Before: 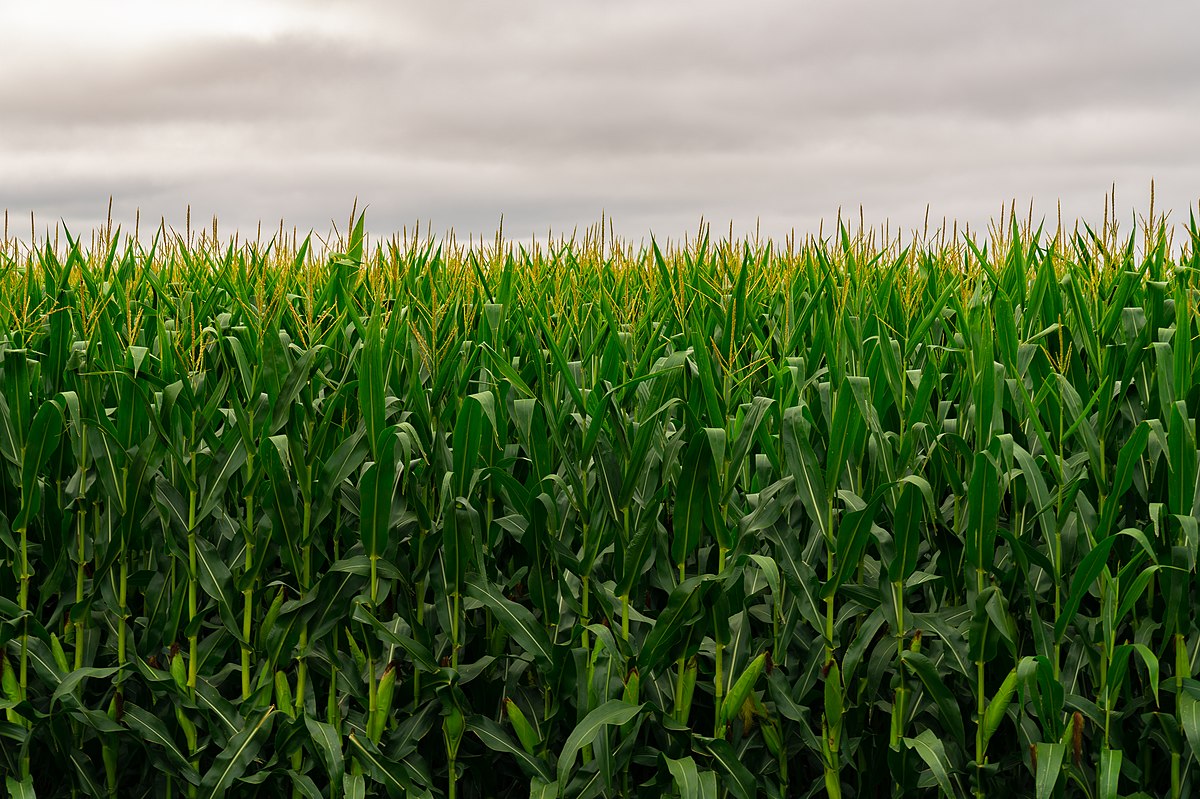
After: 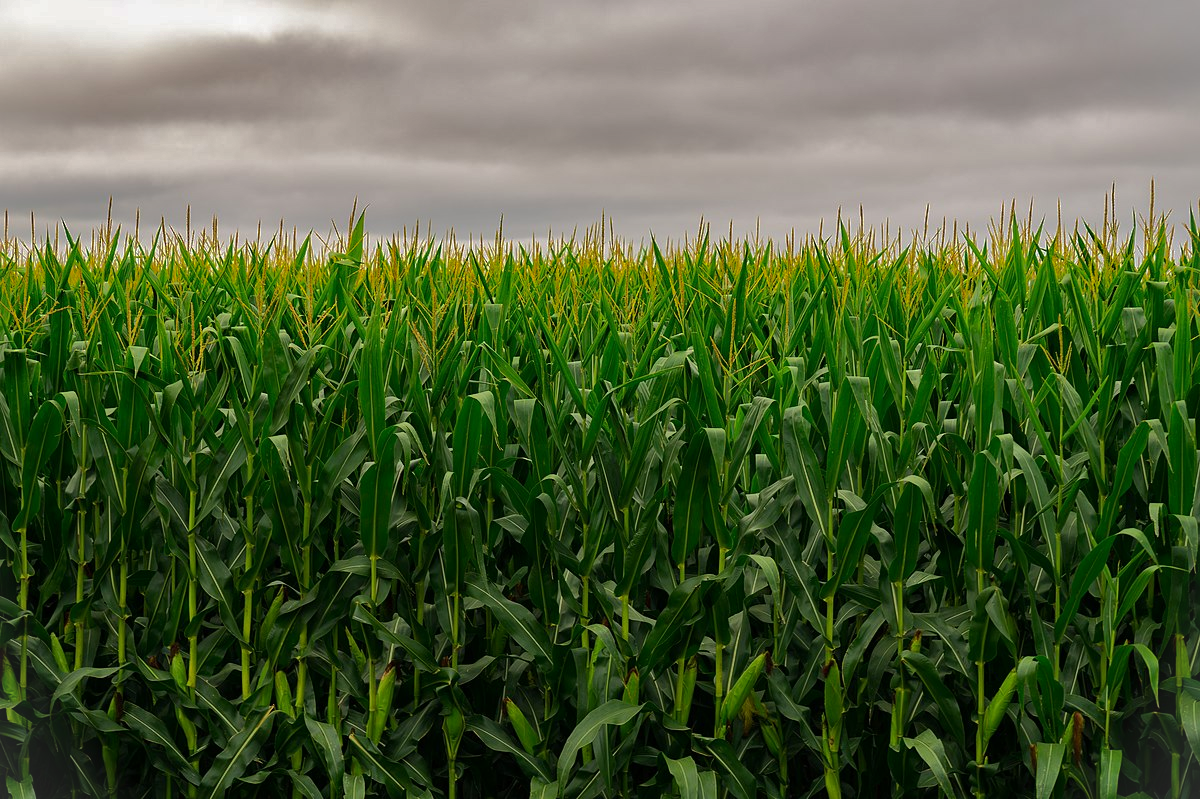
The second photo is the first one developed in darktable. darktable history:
vignetting: fall-off start 100%, brightness 0.05, saturation 0
shadows and highlights: shadows -19.91, highlights -73.15
